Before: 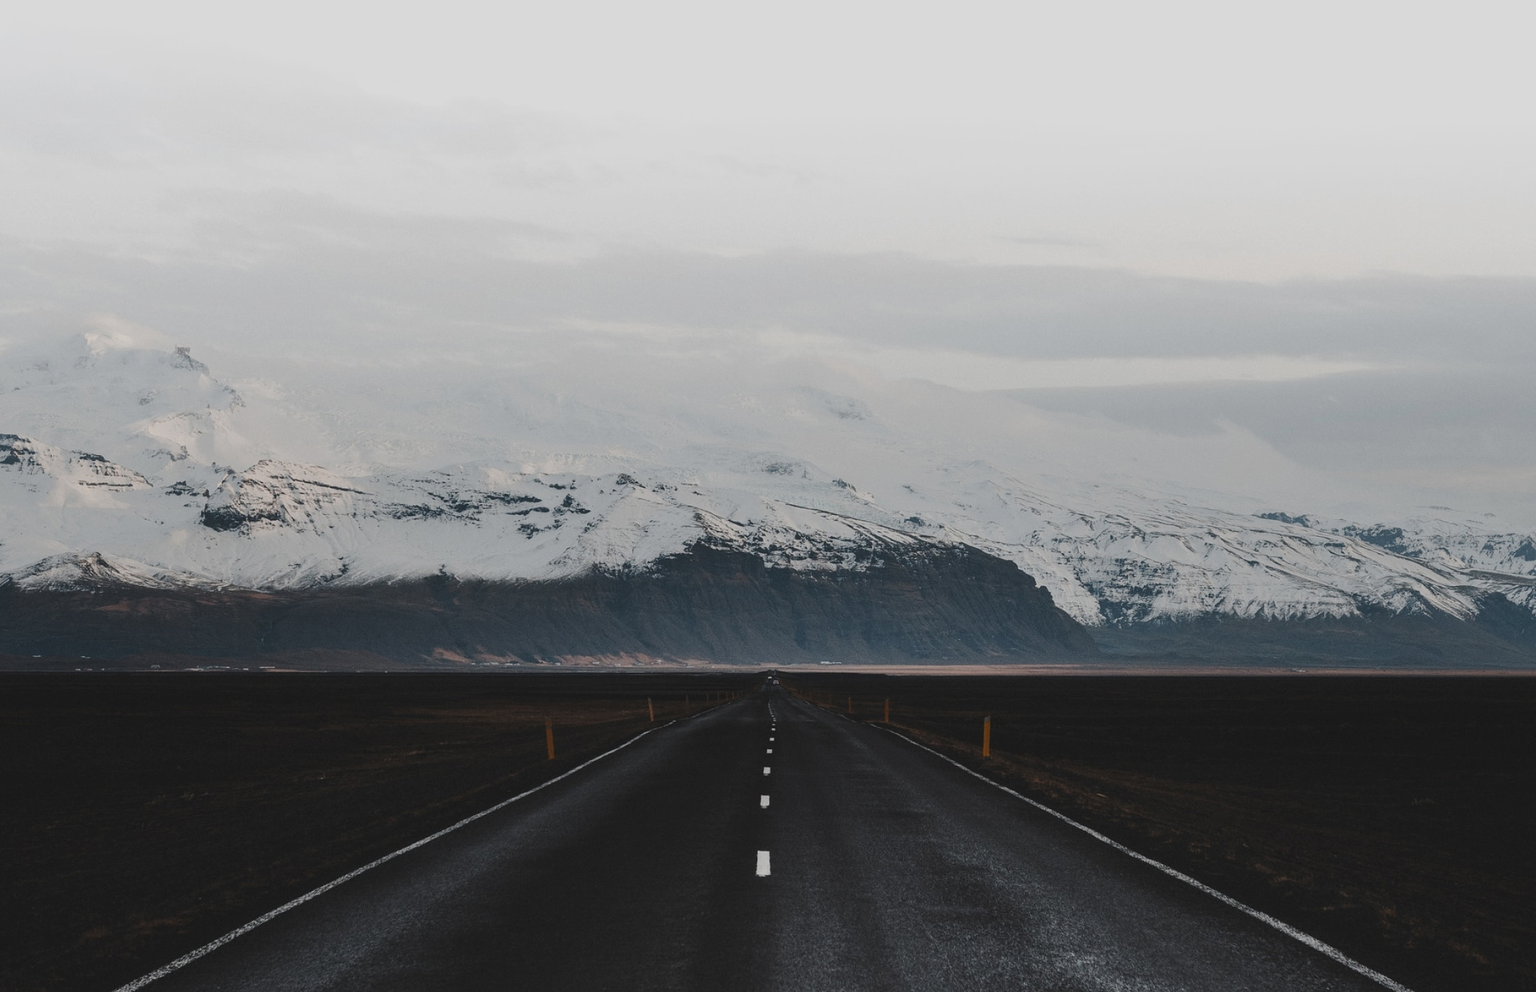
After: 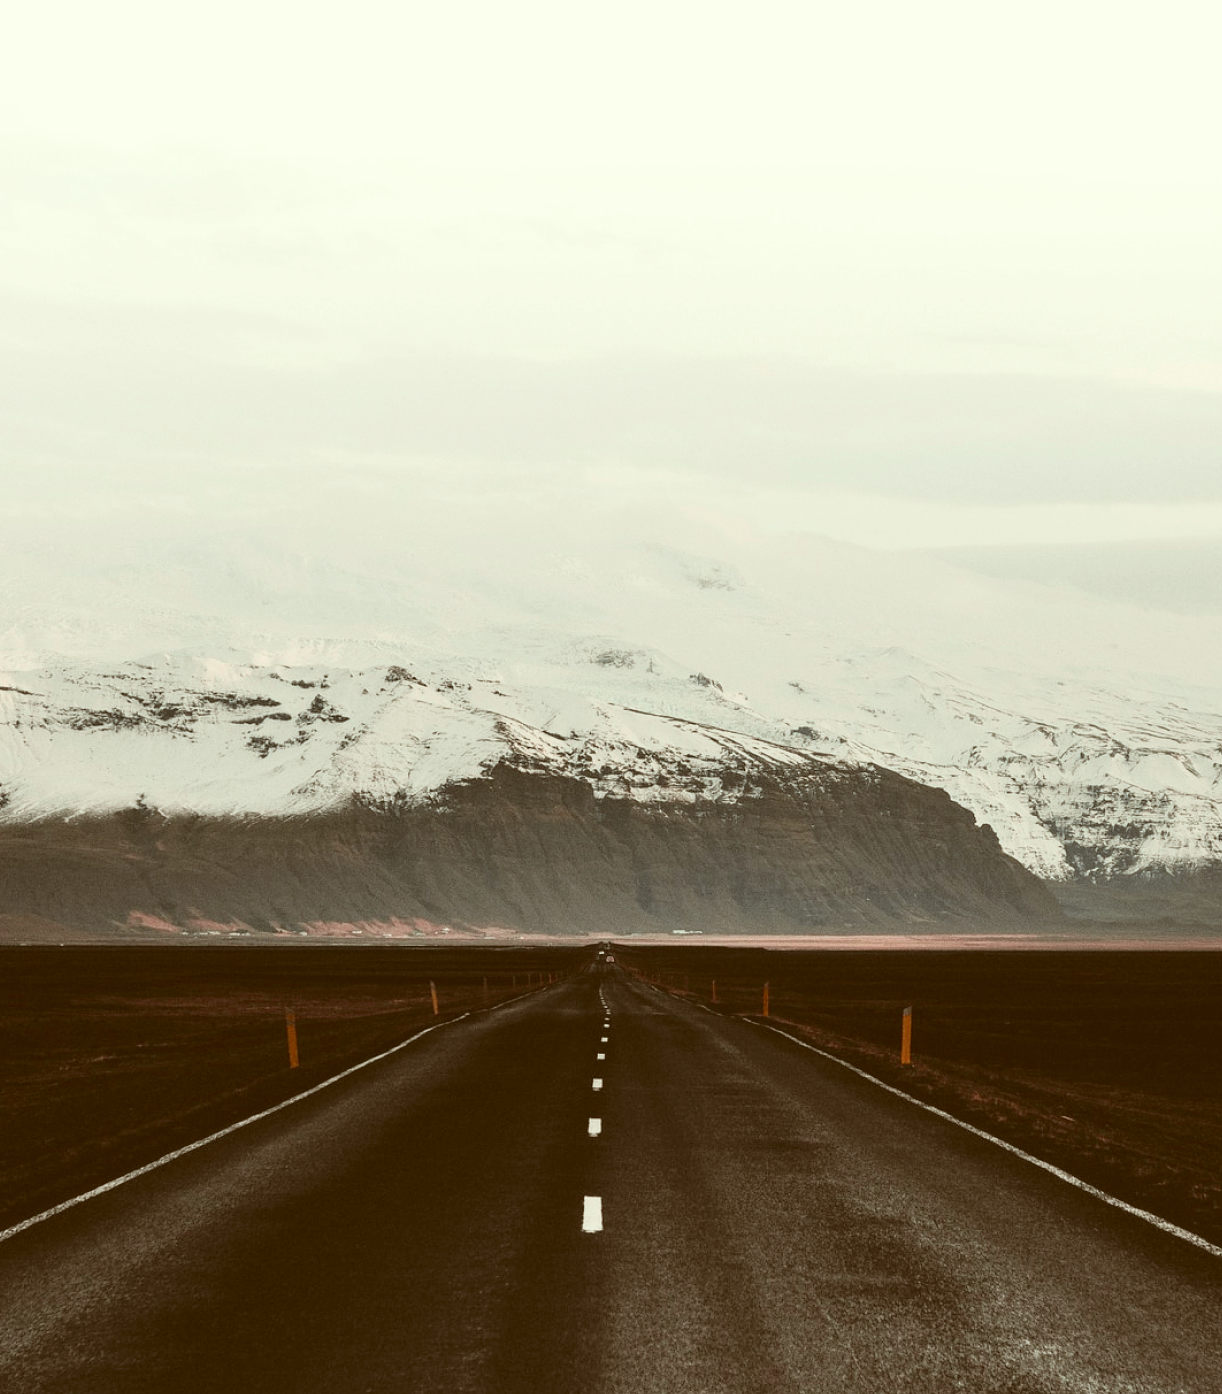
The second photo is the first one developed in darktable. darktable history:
exposure: exposure 0.661 EV, compensate highlight preservation false
color correction: highlights a* -5.62, highlights b* 9.8, shadows a* 9.22, shadows b* 24.69
crop and rotate: left 22.348%, right 21.036%
tone curve: curves: ch0 [(0, 0.009) (0.105, 0.08) (0.195, 0.18) (0.283, 0.316) (0.384, 0.434) (0.485, 0.531) (0.638, 0.69) (0.81, 0.872) (1, 0.977)]; ch1 [(0, 0) (0.161, 0.092) (0.35, 0.33) (0.379, 0.401) (0.456, 0.469) (0.498, 0.502) (0.52, 0.536) (0.586, 0.617) (0.635, 0.655) (1, 1)]; ch2 [(0, 0) (0.371, 0.362) (0.437, 0.437) (0.483, 0.484) (0.53, 0.515) (0.56, 0.571) (0.622, 0.606) (1, 1)], color space Lab, independent channels, preserve colors none
